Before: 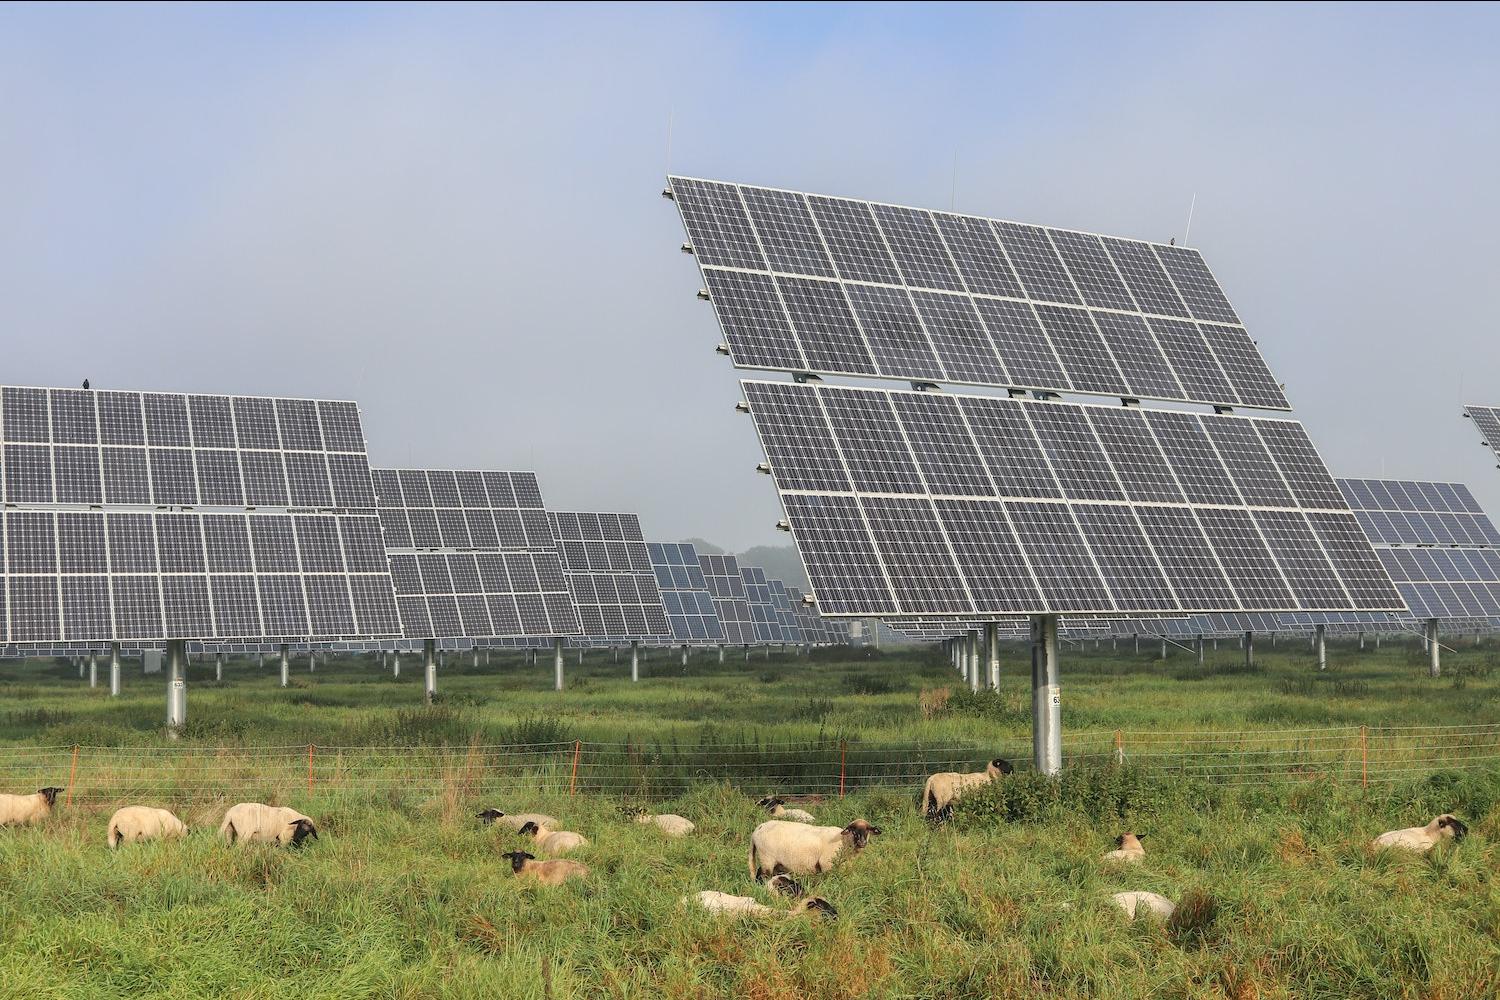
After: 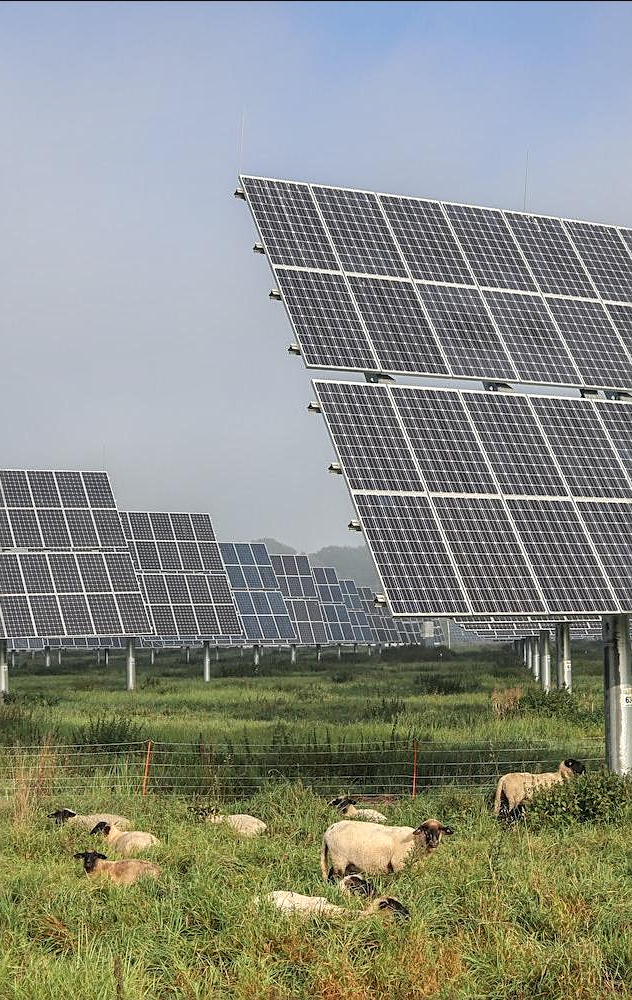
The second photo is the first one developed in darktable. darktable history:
sharpen: on, module defaults
crop: left 28.583%, right 29.231%
local contrast: on, module defaults
